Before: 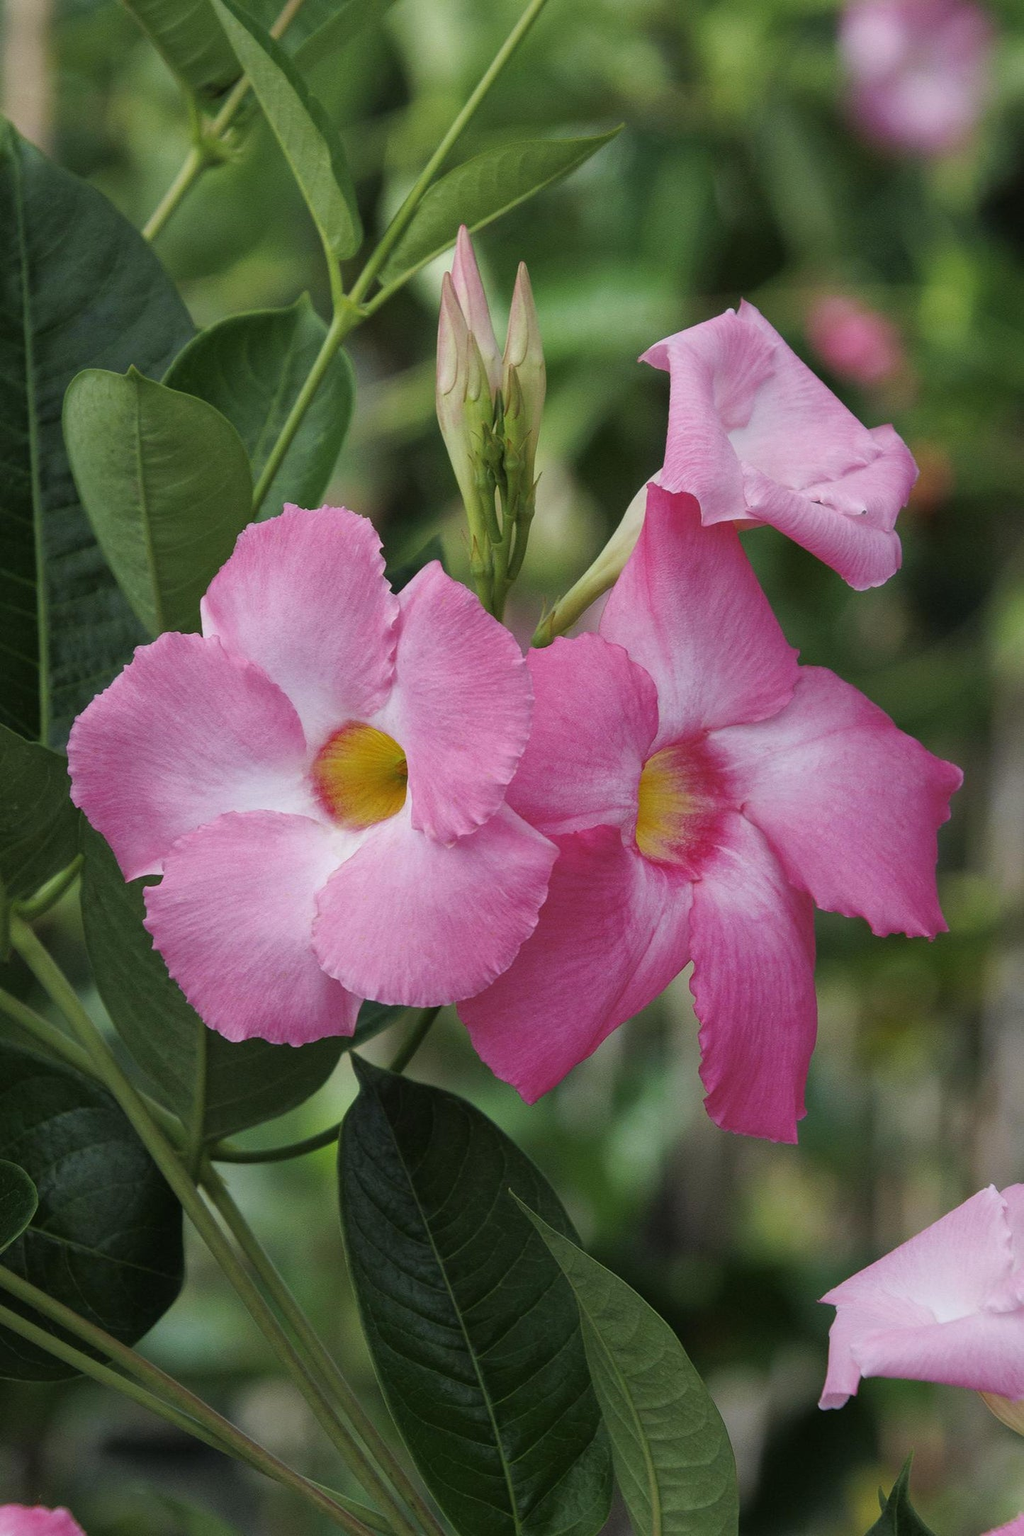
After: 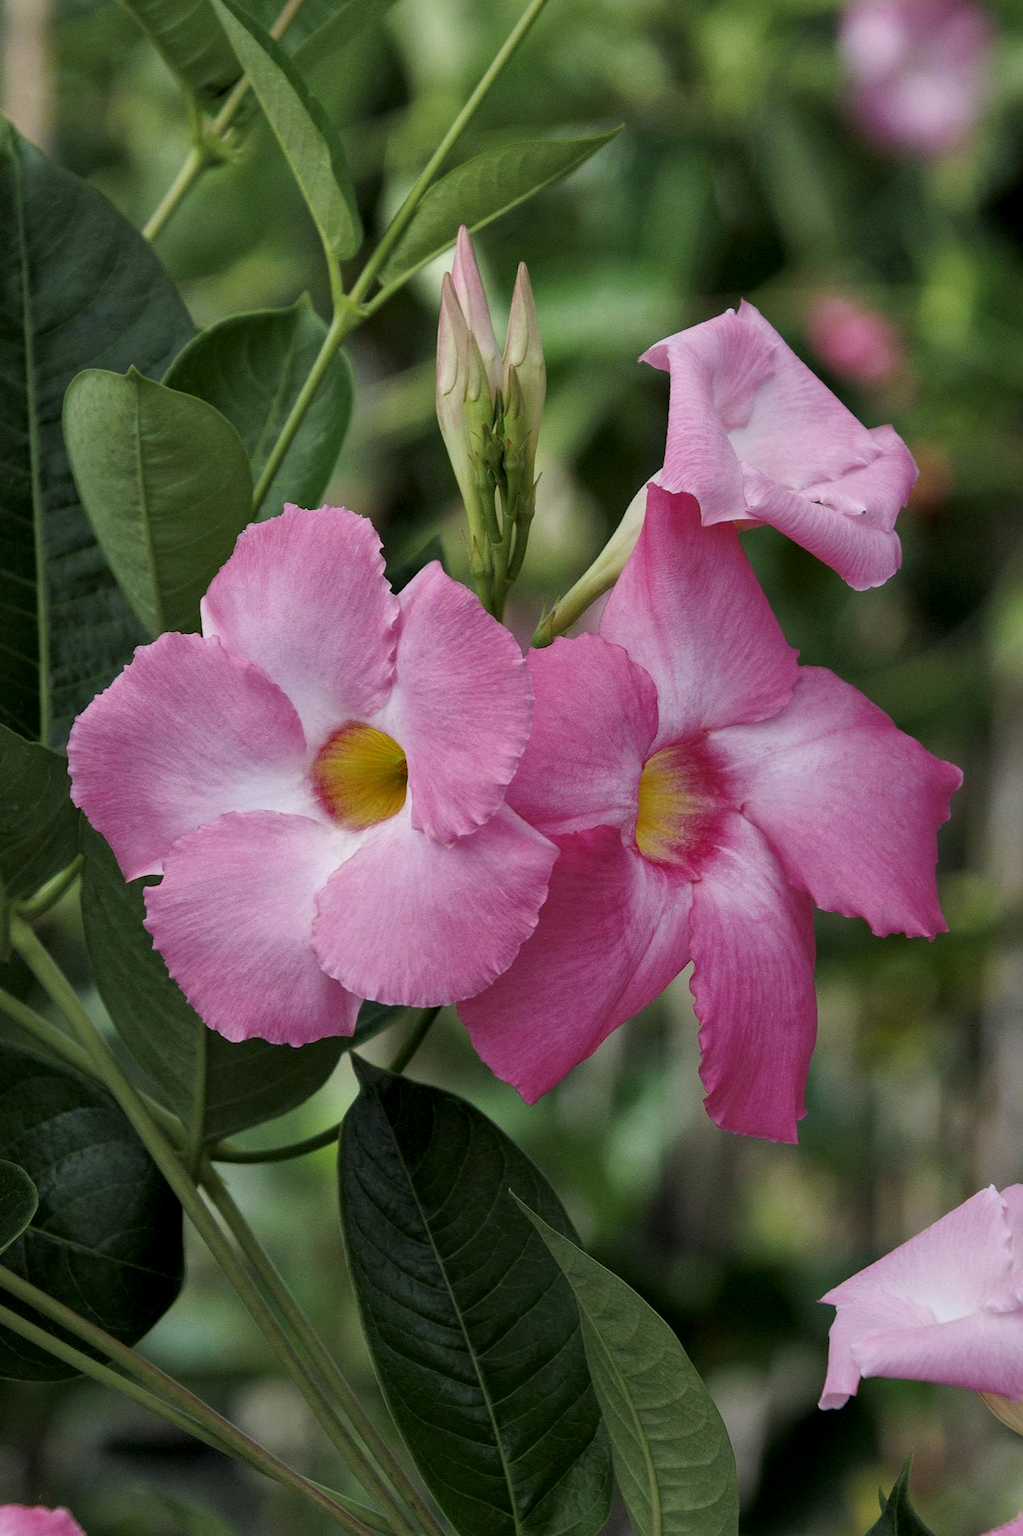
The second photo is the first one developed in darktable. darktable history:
contrast equalizer: y [[0.535, 0.543, 0.548, 0.548, 0.542, 0.532], [0.5 ×6], [0.5 ×6], [0 ×6], [0 ×6]]
exposure: black level correction 0.001, exposure -0.2 EV, compensate highlight preservation false
